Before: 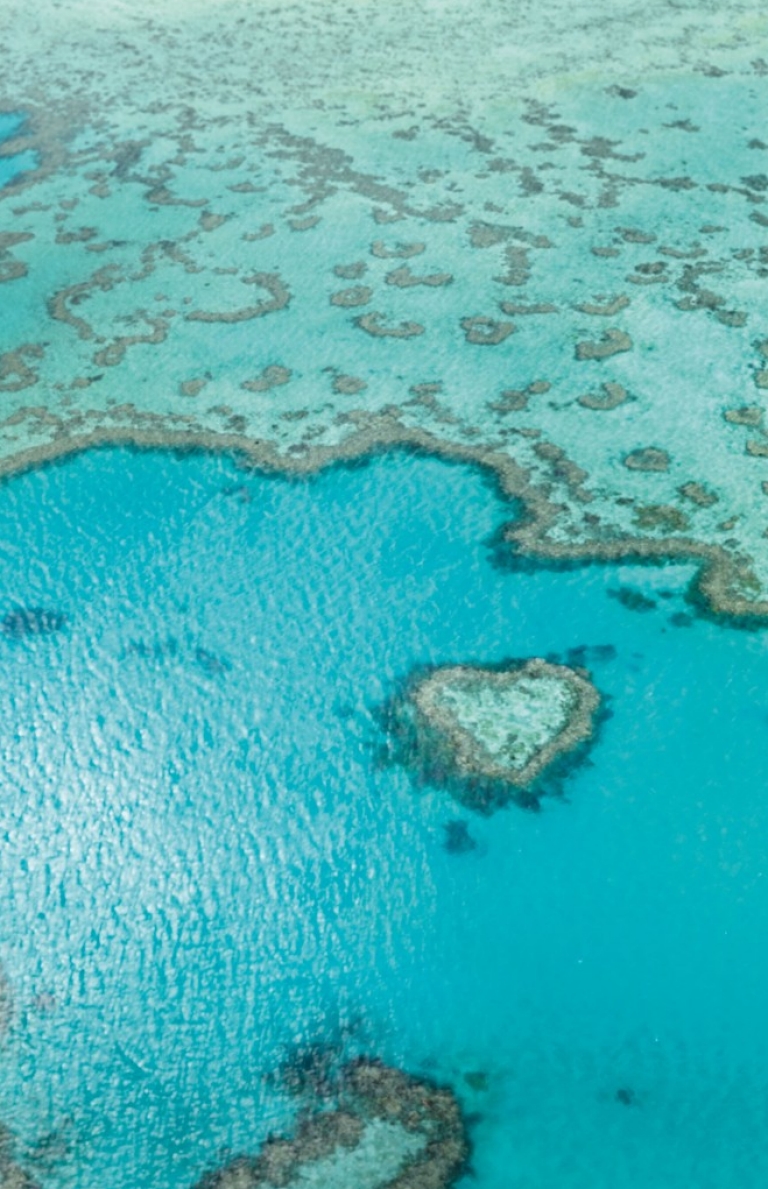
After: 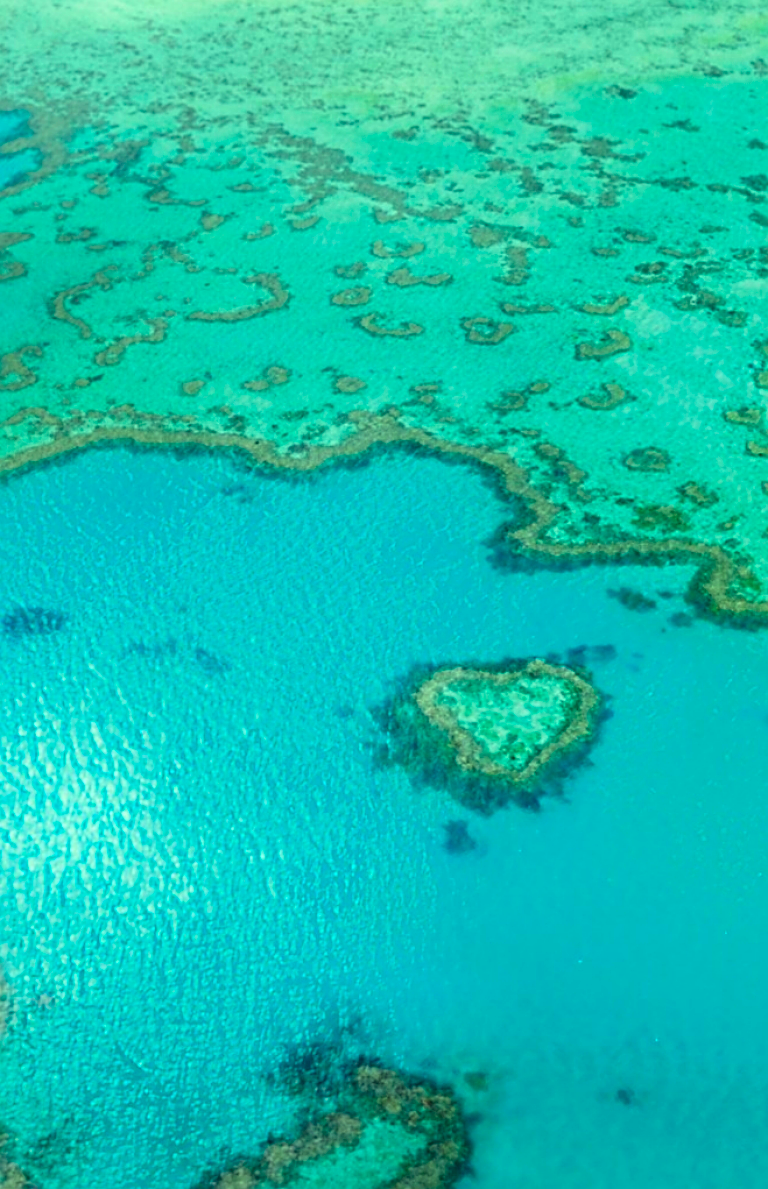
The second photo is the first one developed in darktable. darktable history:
bloom: size 5%, threshold 95%, strength 15%
color correction: highlights a* -10.77, highlights b* 9.8, saturation 1.72
sharpen: amount 0.478
